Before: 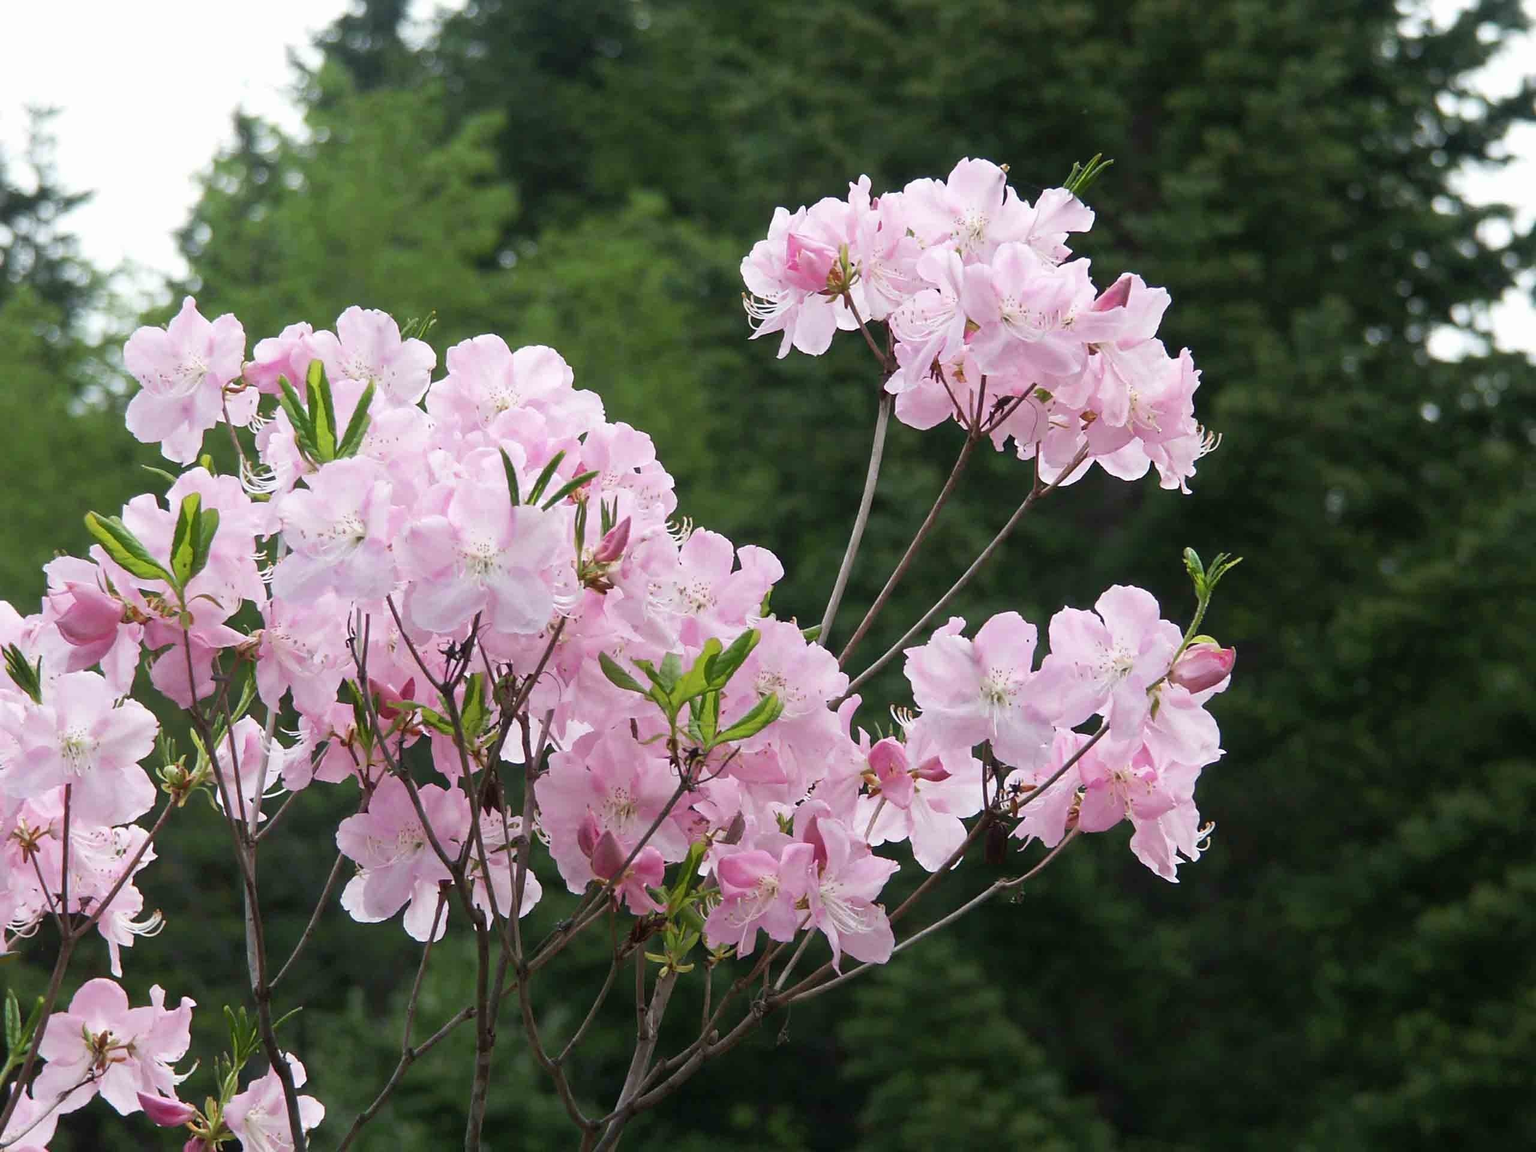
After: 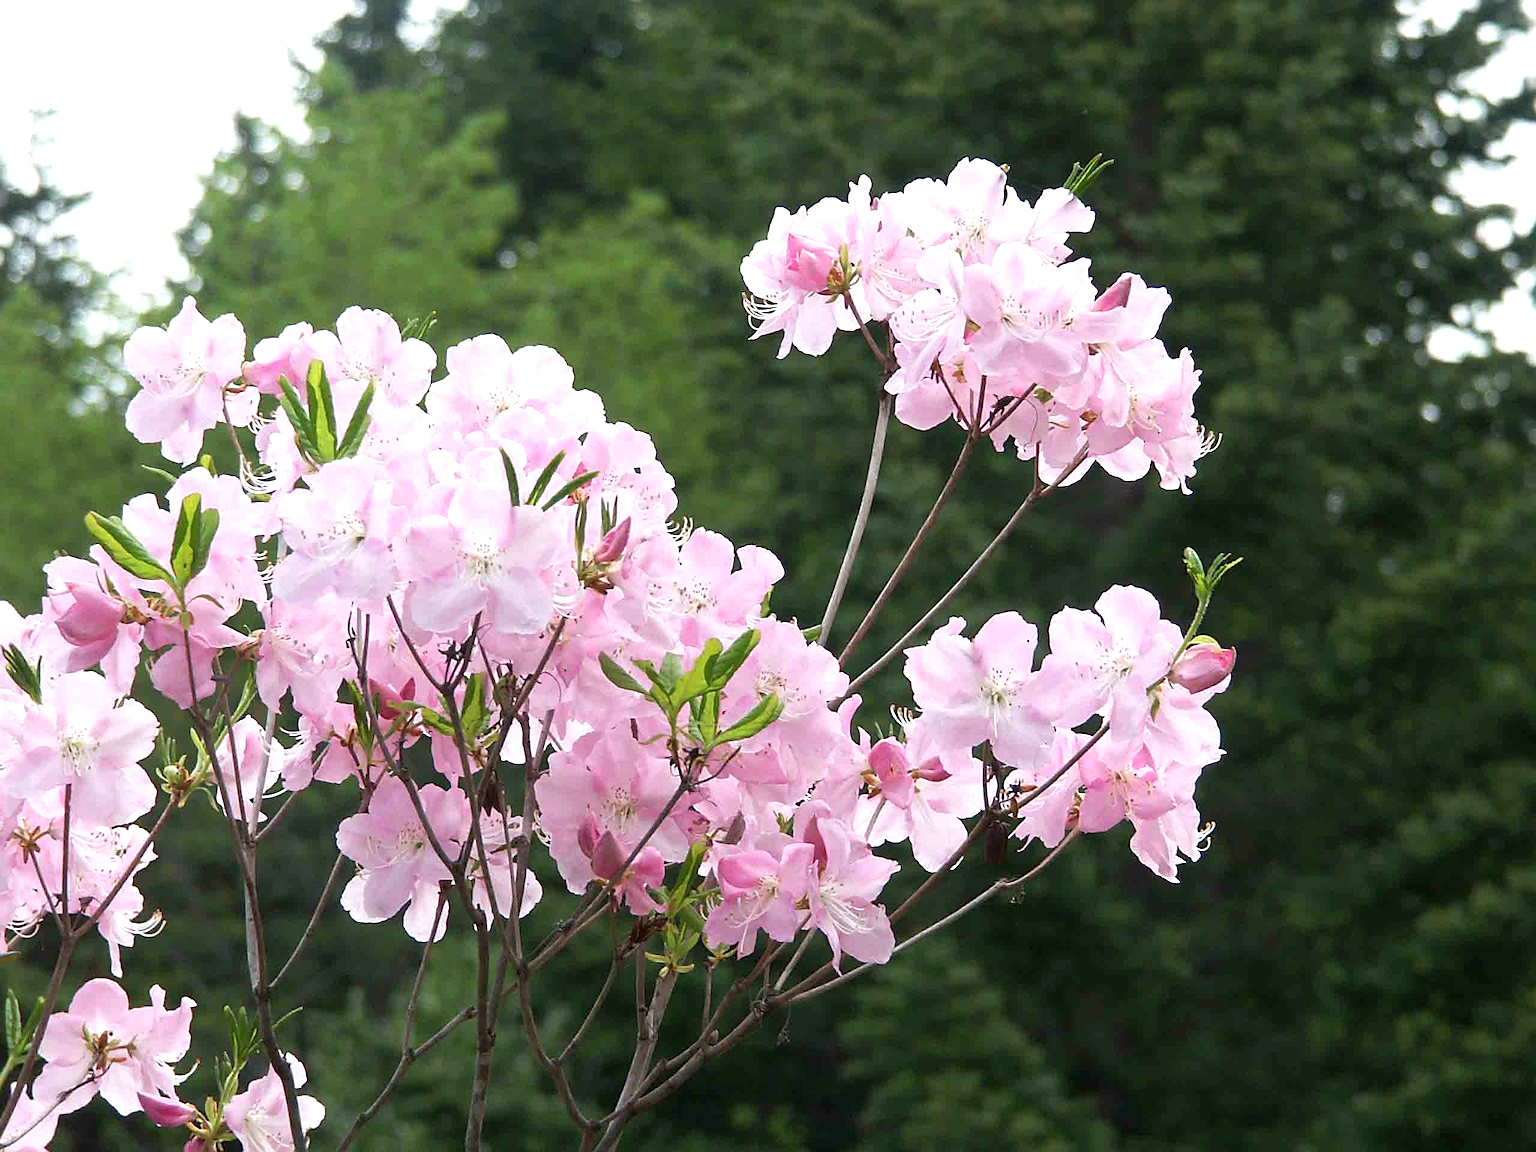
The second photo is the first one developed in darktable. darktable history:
exposure: black level correction 0.001, exposure 0.5 EV, compensate exposure bias true, compensate highlight preservation false
sharpen: on, module defaults
